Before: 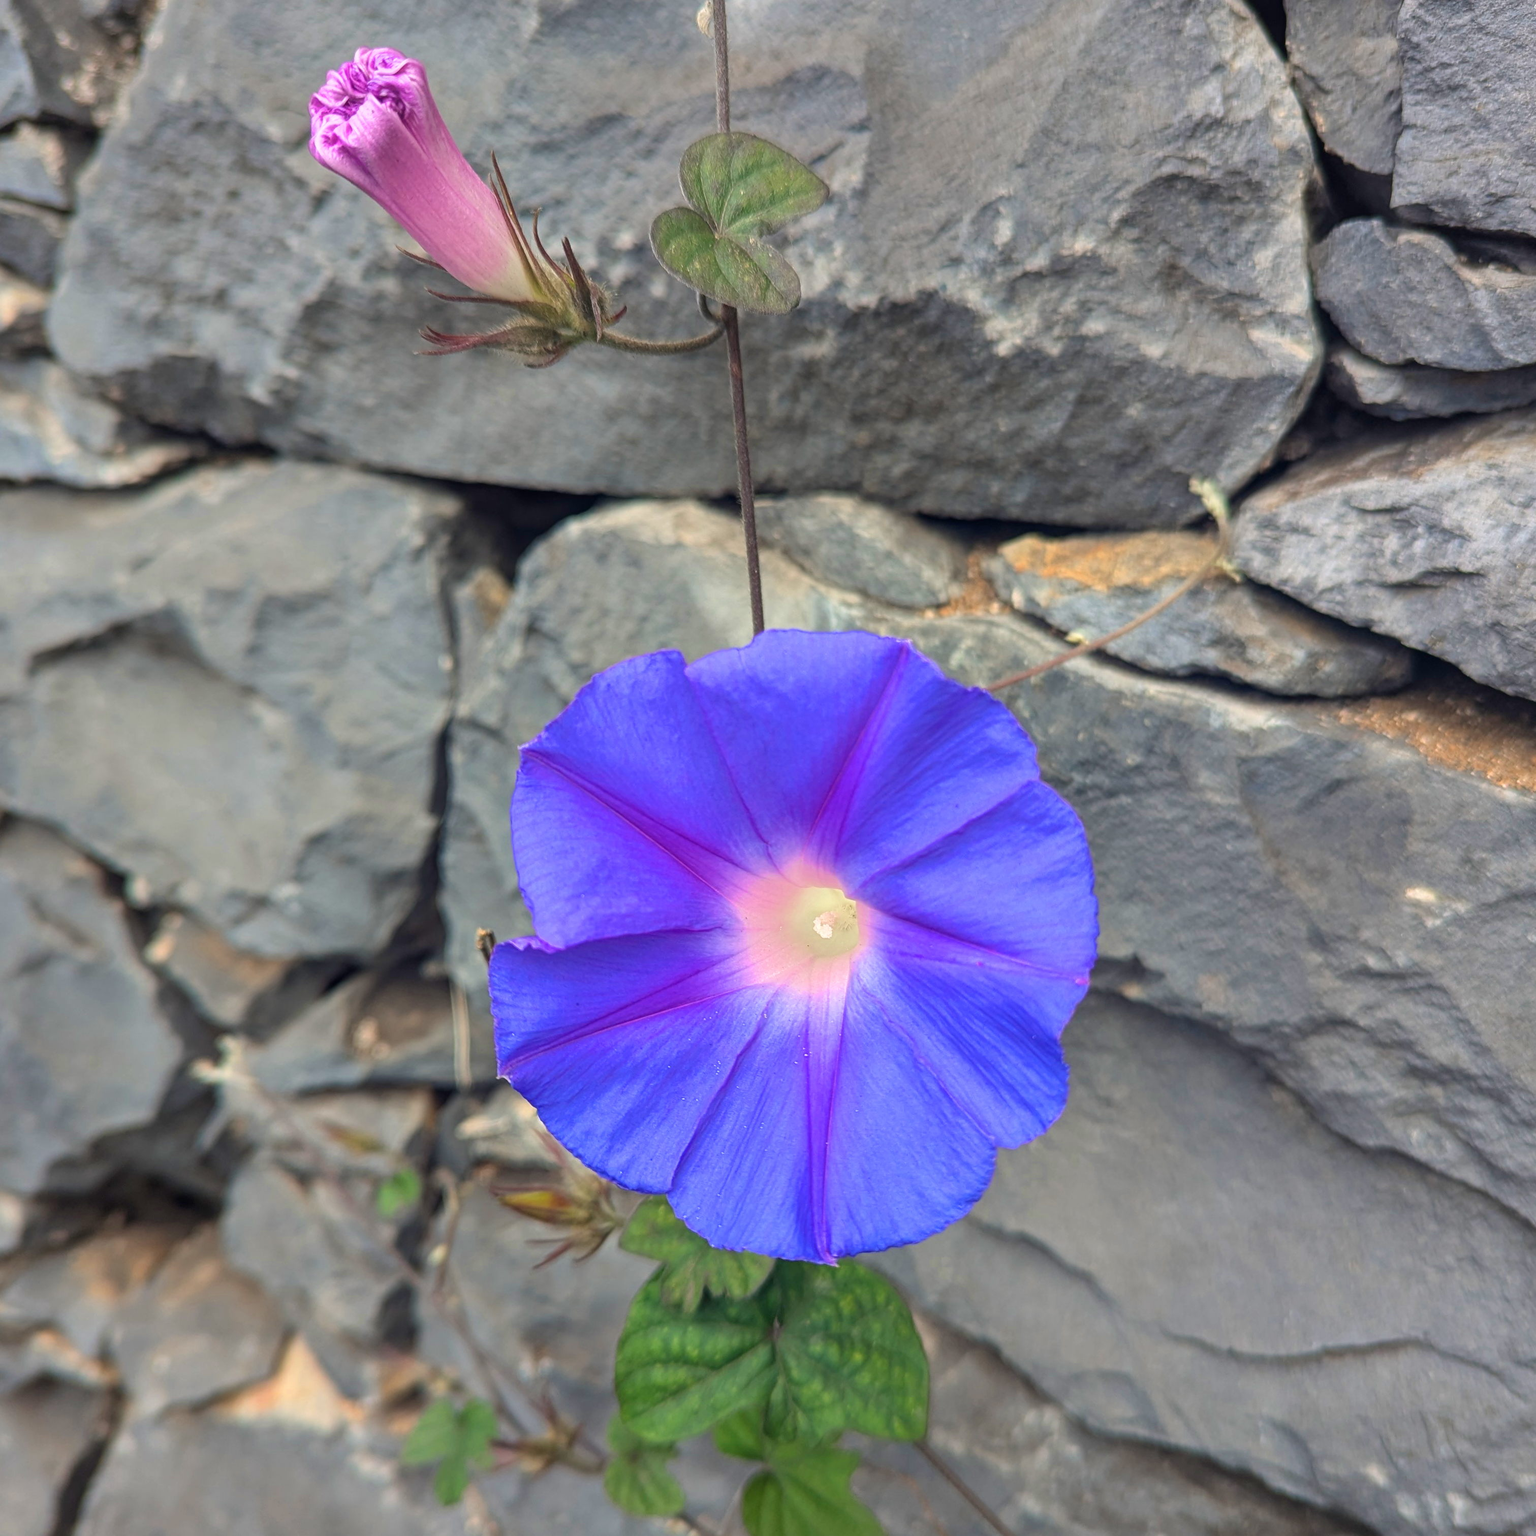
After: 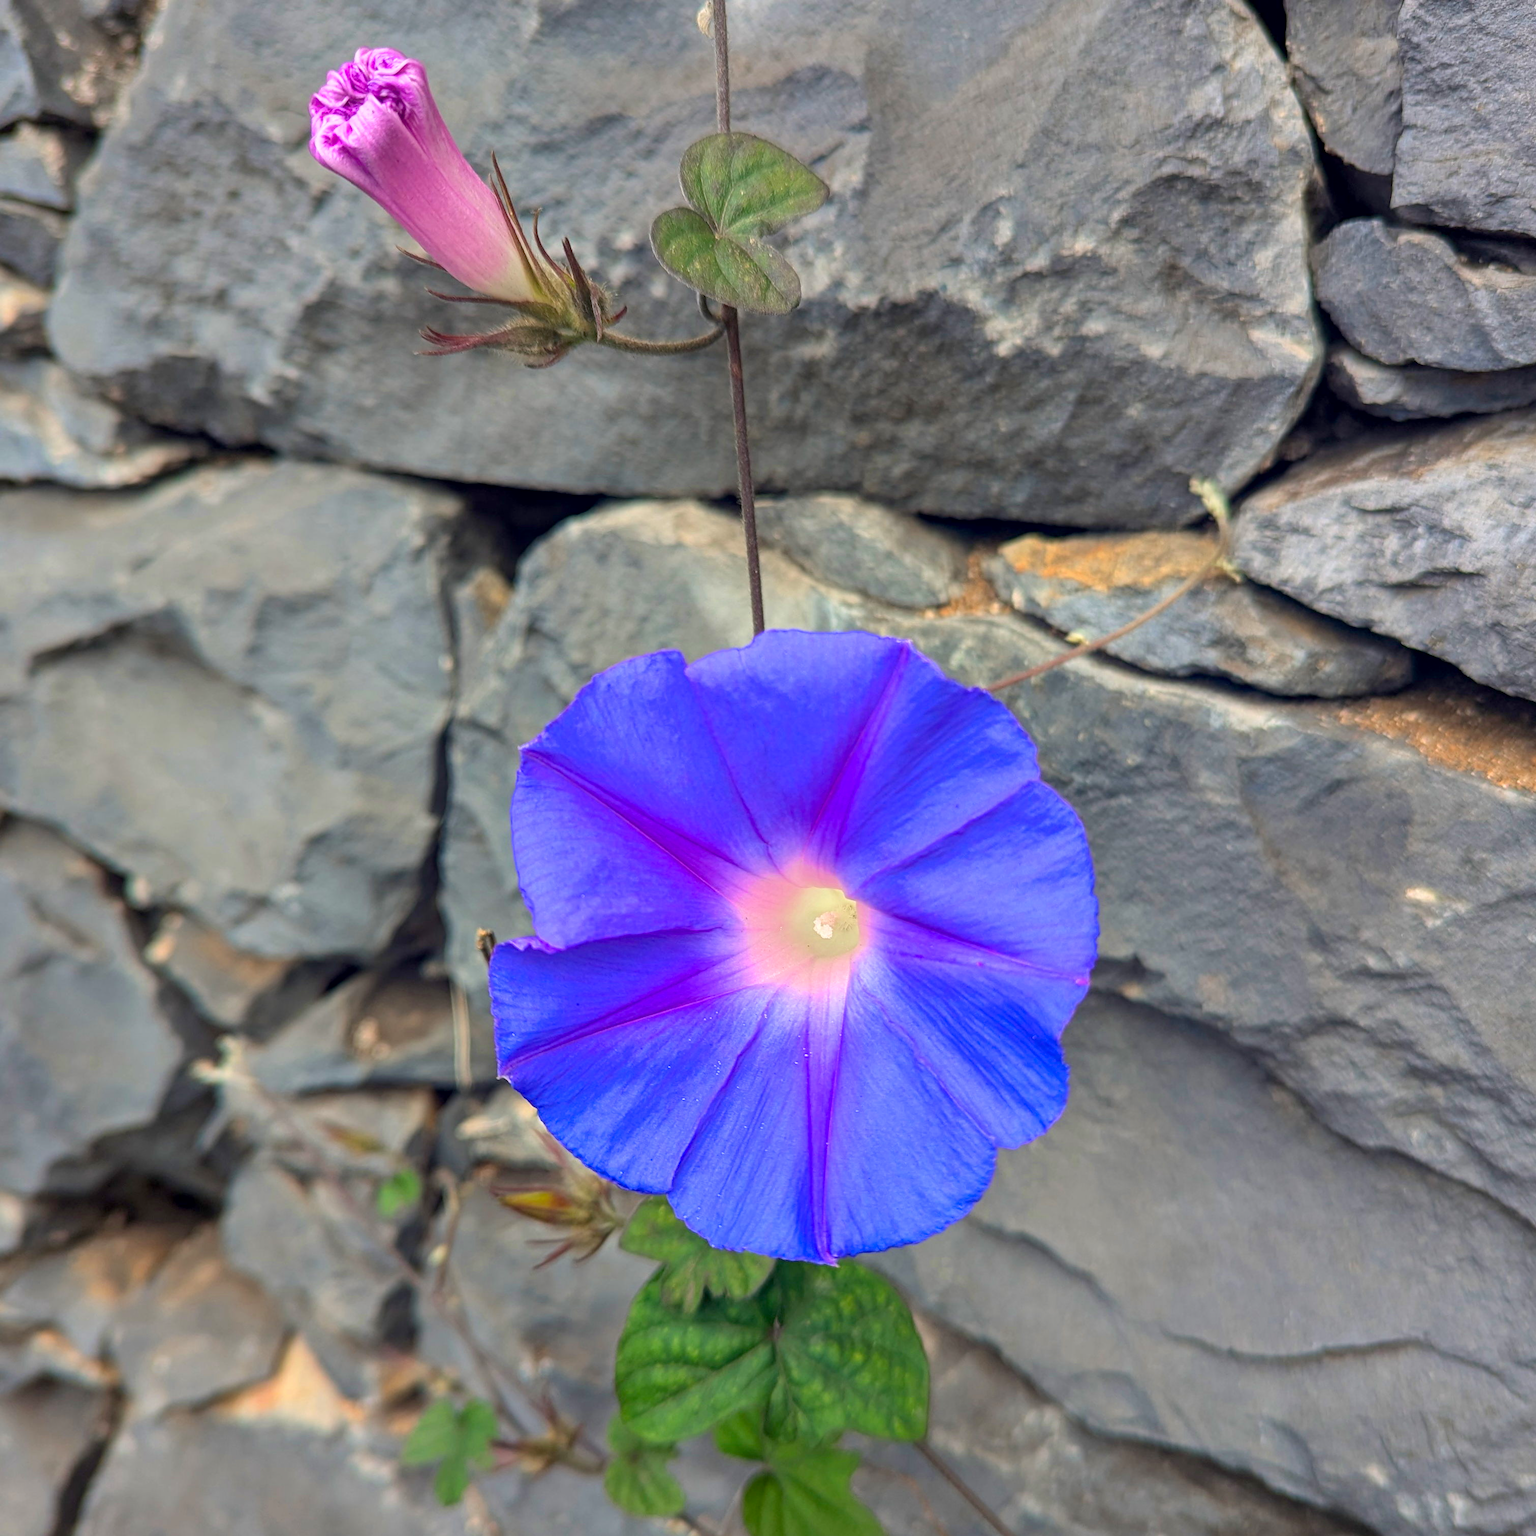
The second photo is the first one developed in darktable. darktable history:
contrast brightness saturation: contrast 0.04, saturation 0.16
exposure: black level correction 0.005, exposure 0.001 EV, compensate highlight preservation false
